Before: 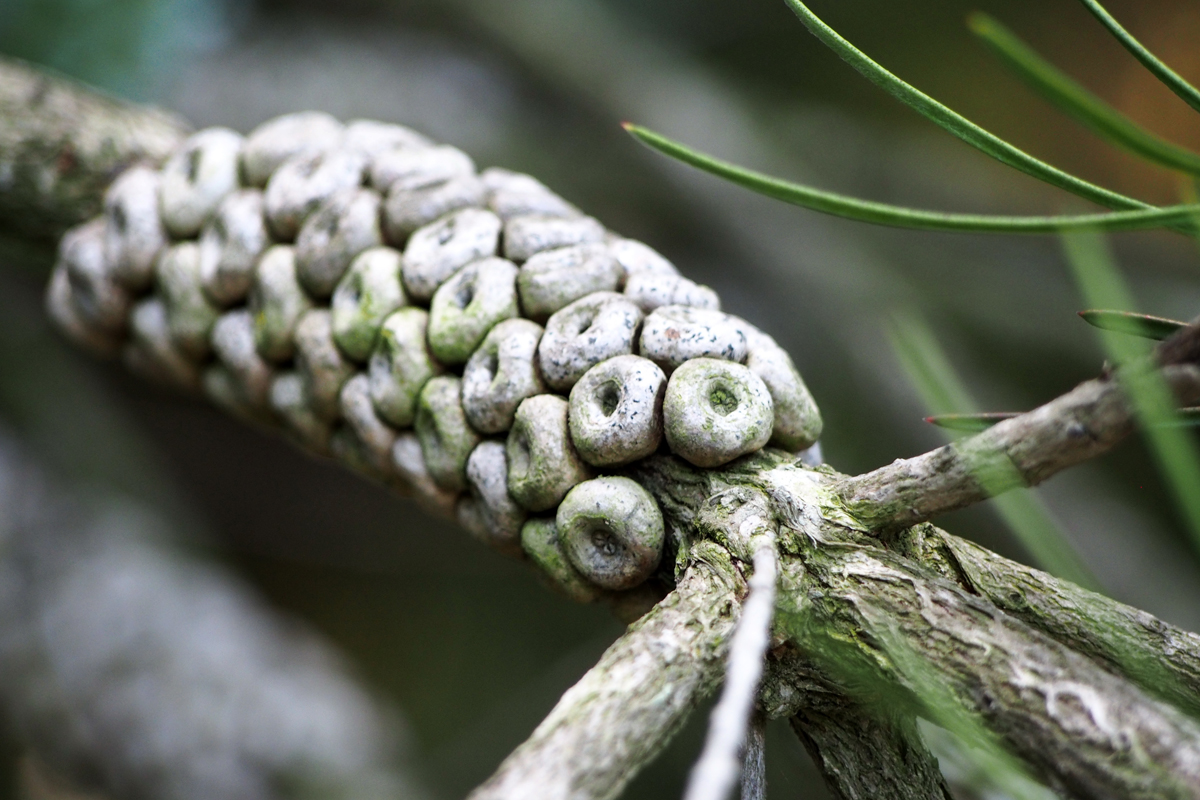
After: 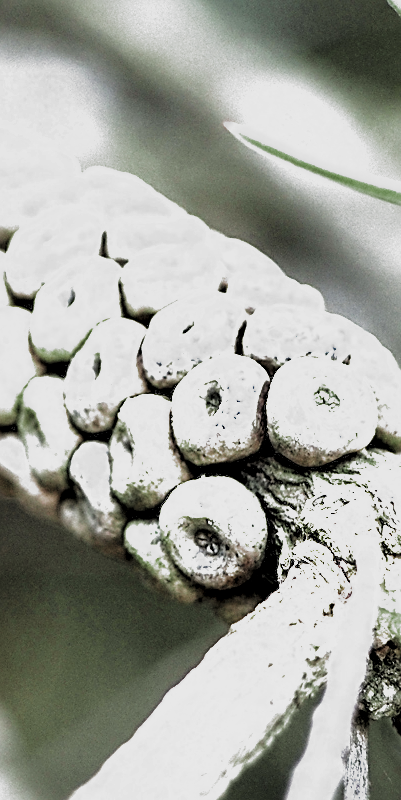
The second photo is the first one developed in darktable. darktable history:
crop: left 33.113%, right 33.463%
exposure: black level correction 0, exposure 2.41 EV, compensate exposure bias true, compensate highlight preservation false
local contrast: highlights 104%, shadows 102%, detail 119%, midtone range 0.2
tone equalizer: -8 EV 0 EV, -7 EV 0.003 EV, -6 EV -0.003 EV, -5 EV -0.007 EV, -4 EV -0.078 EV, -3 EV -0.22 EV, -2 EV -0.265 EV, -1 EV 0.092 EV, +0 EV 0.283 EV, edges refinement/feathering 500, mask exposure compensation -1.57 EV, preserve details no
filmic rgb: black relative exposure -3.61 EV, white relative exposure 2.18 EV, hardness 3.63, add noise in highlights 0.001, preserve chrominance max RGB, color science v3 (2019), use custom middle-gray values true, iterations of high-quality reconstruction 0, contrast in highlights soft
contrast brightness saturation: contrast 0.103, saturation -0.354
sharpen: on, module defaults
shadows and highlights: radius 120.74, shadows 21.53, white point adjustment -9.68, highlights -13.76, soften with gaussian
